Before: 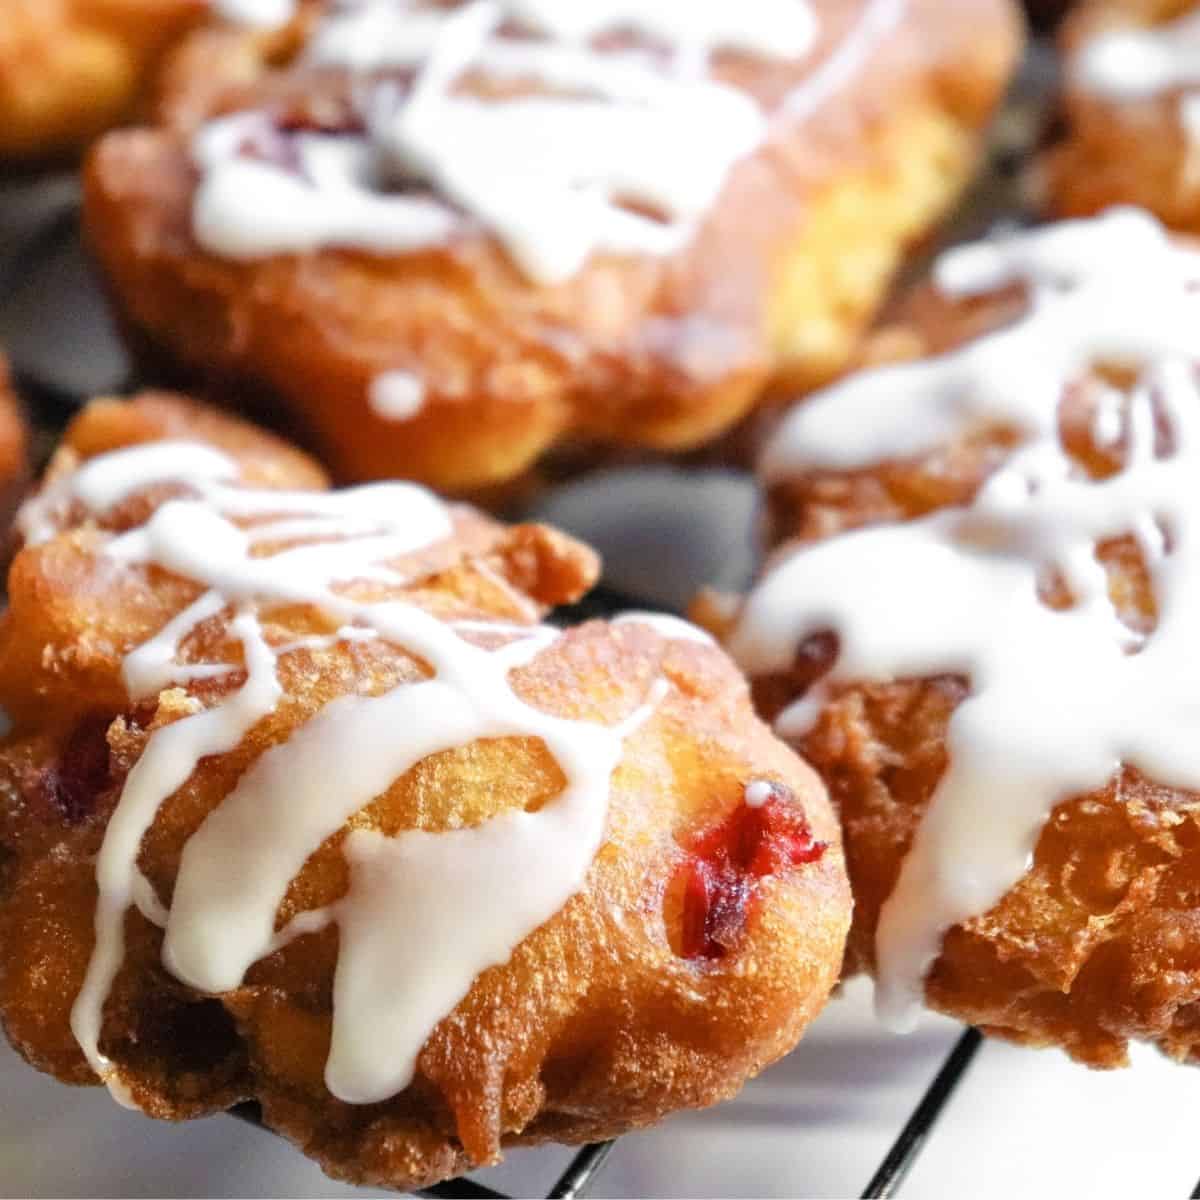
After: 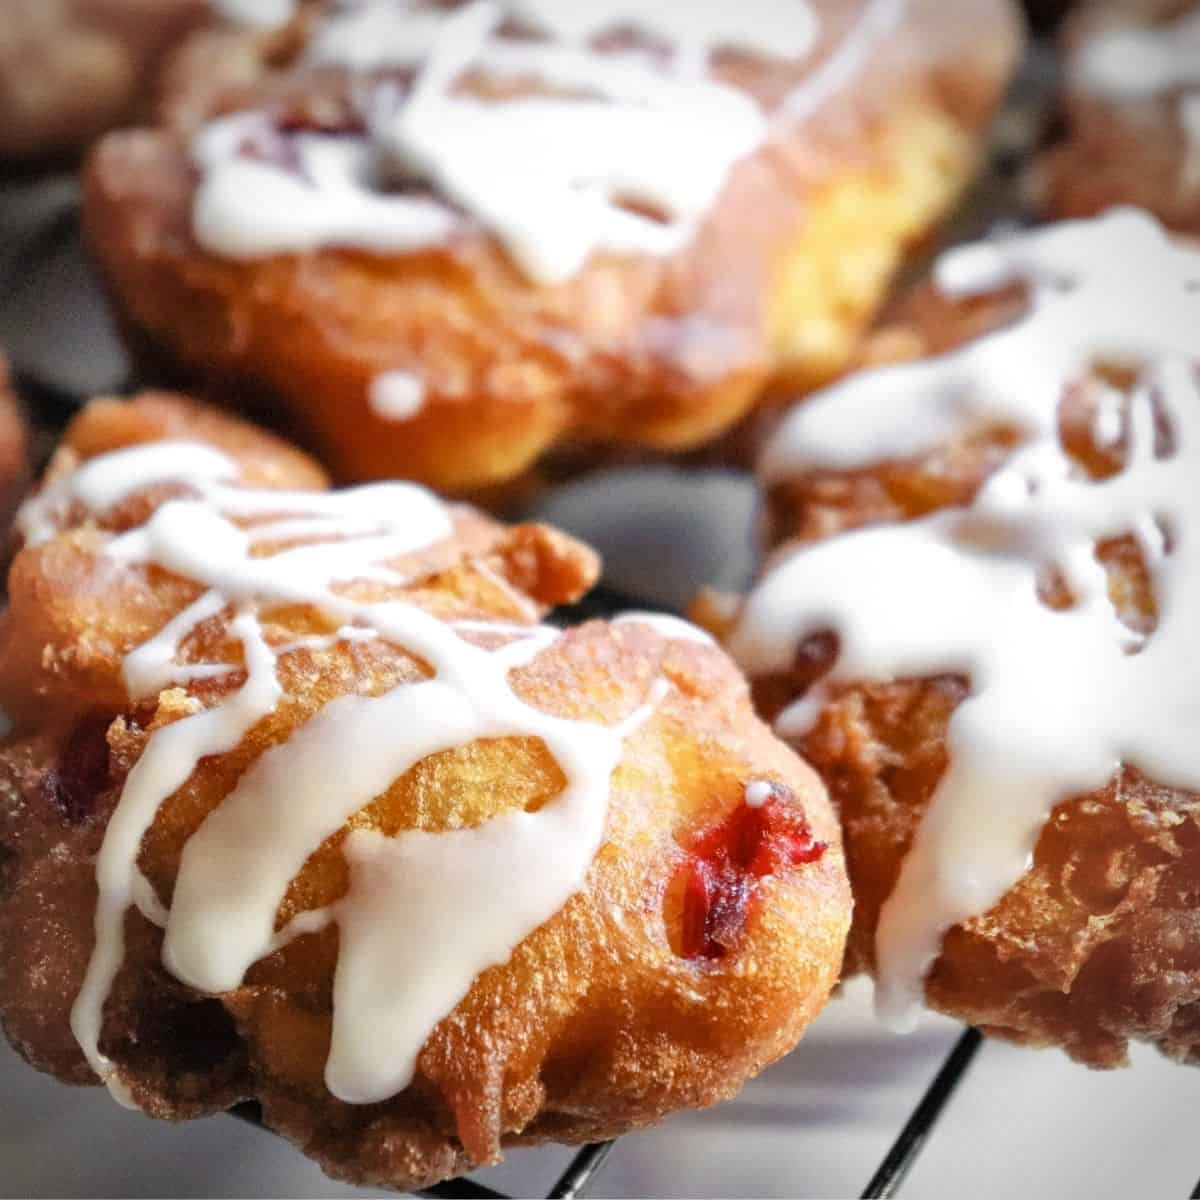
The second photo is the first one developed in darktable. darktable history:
vignetting: on, module defaults
shadows and highlights: shadows 75, highlights -25, soften with gaussian
